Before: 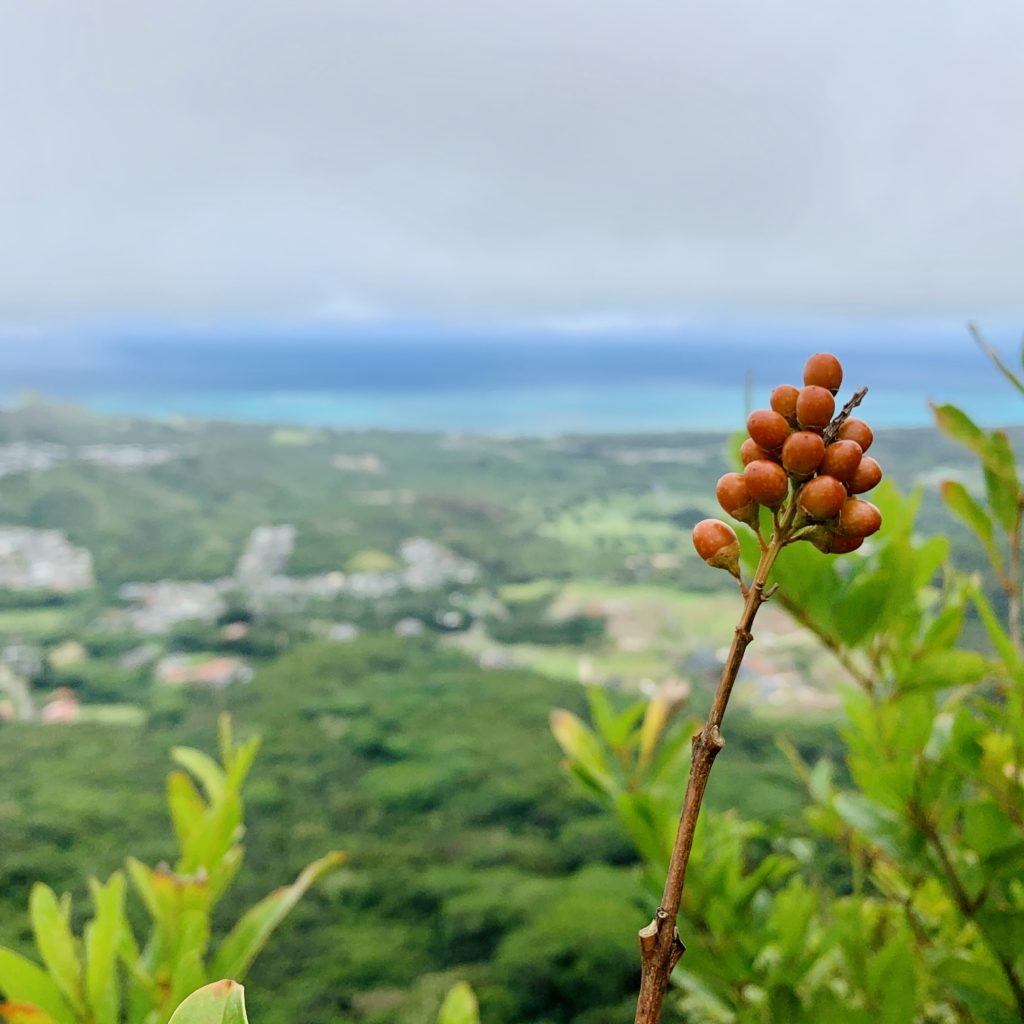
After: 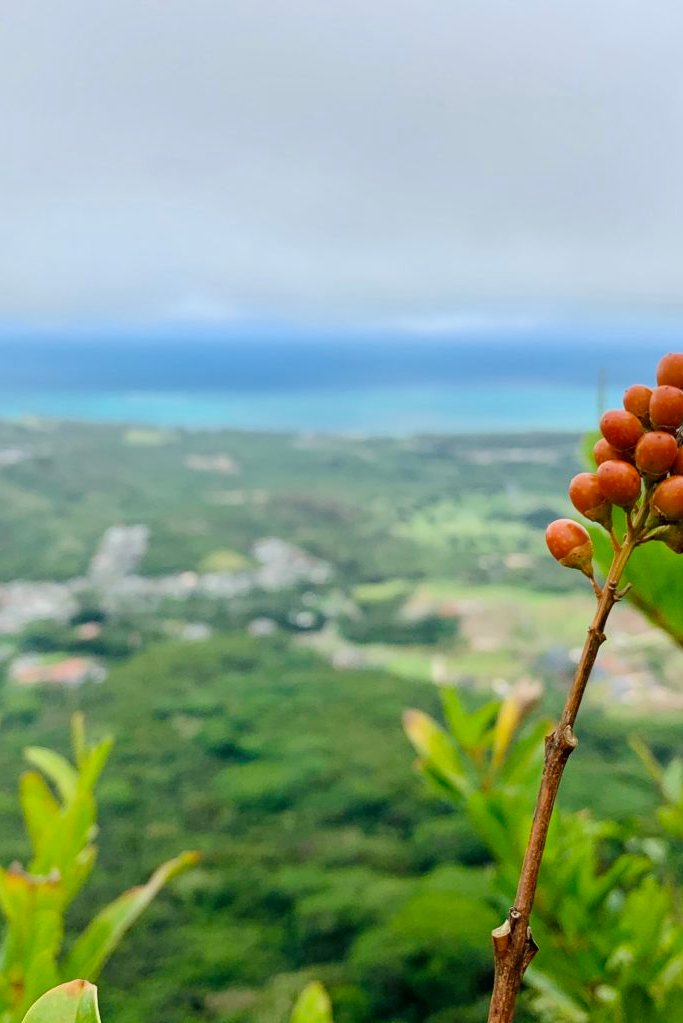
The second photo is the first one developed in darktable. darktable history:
exposure: compensate exposure bias true, compensate highlight preservation false
crop and rotate: left 14.449%, right 18.814%
